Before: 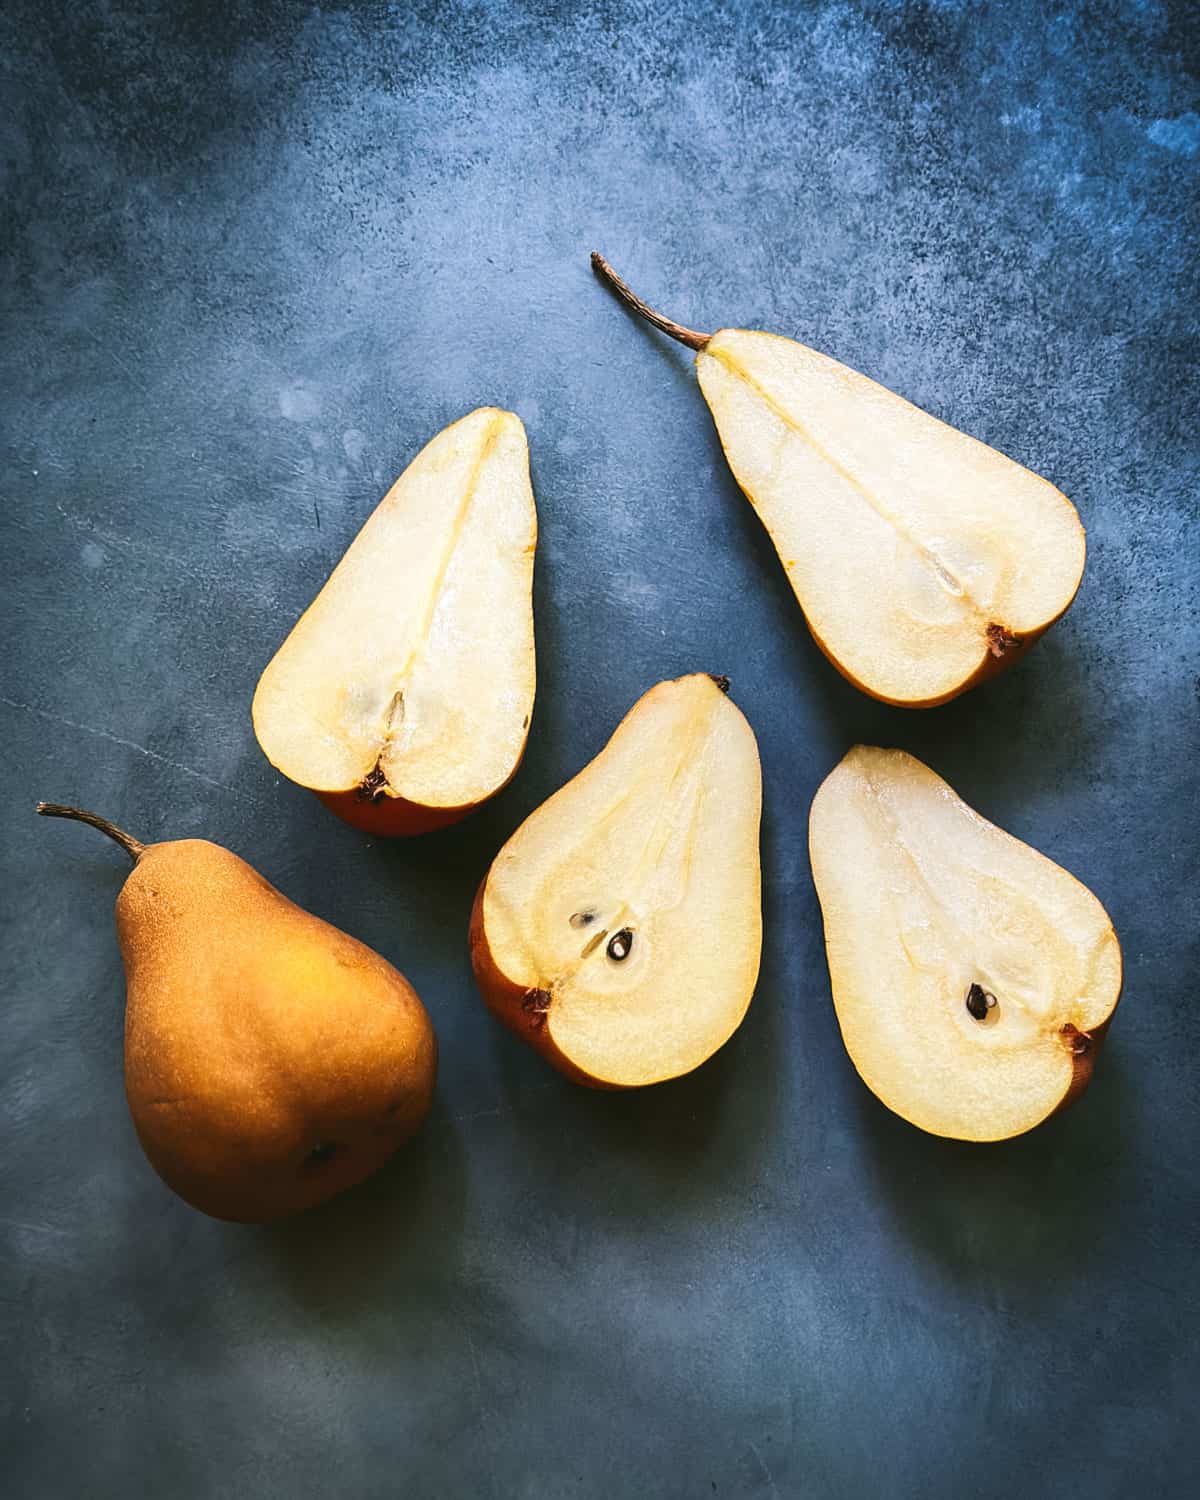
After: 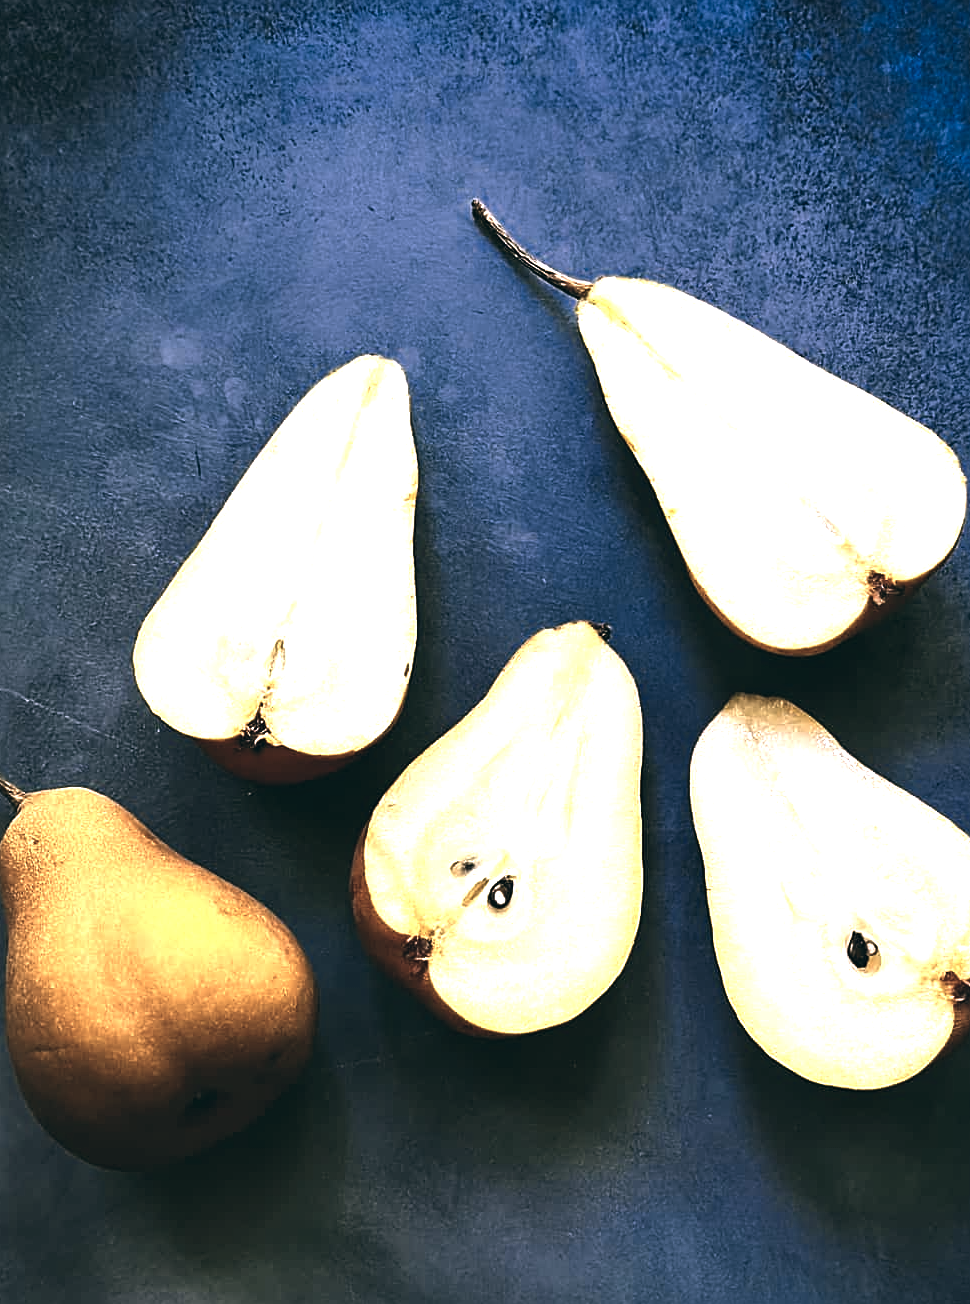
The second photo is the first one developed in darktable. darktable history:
exposure: black level correction 0, exposure 0.9 EV, compensate highlight preservation false
crop: left 9.929%, top 3.475%, right 9.188%, bottom 9.529%
color correction: saturation 0.57
color zones: curves: ch0 [(0, 0.497) (0.143, 0.5) (0.286, 0.5) (0.429, 0.483) (0.571, 0.116) (0.714, -0.006) (0.857, 0.28) (1, 0.497)]
color balance: lift [1.016, 0.983, 1, 1.017], gamma [0.78, 1.018, 1.043, 0.957], gain [0.786, 1.063, 0.937, 1.017], input saturation 118.26%, contrast 13.43%, contrast fulcrum 21.62%, output saturation 82.76%
rotate and perspective: crop left 0, crop top 0
sharpen: amount 0.55
color contrast: green-magenta contrast 0.85, blue-yellow contrast 1.25, unbound 0
